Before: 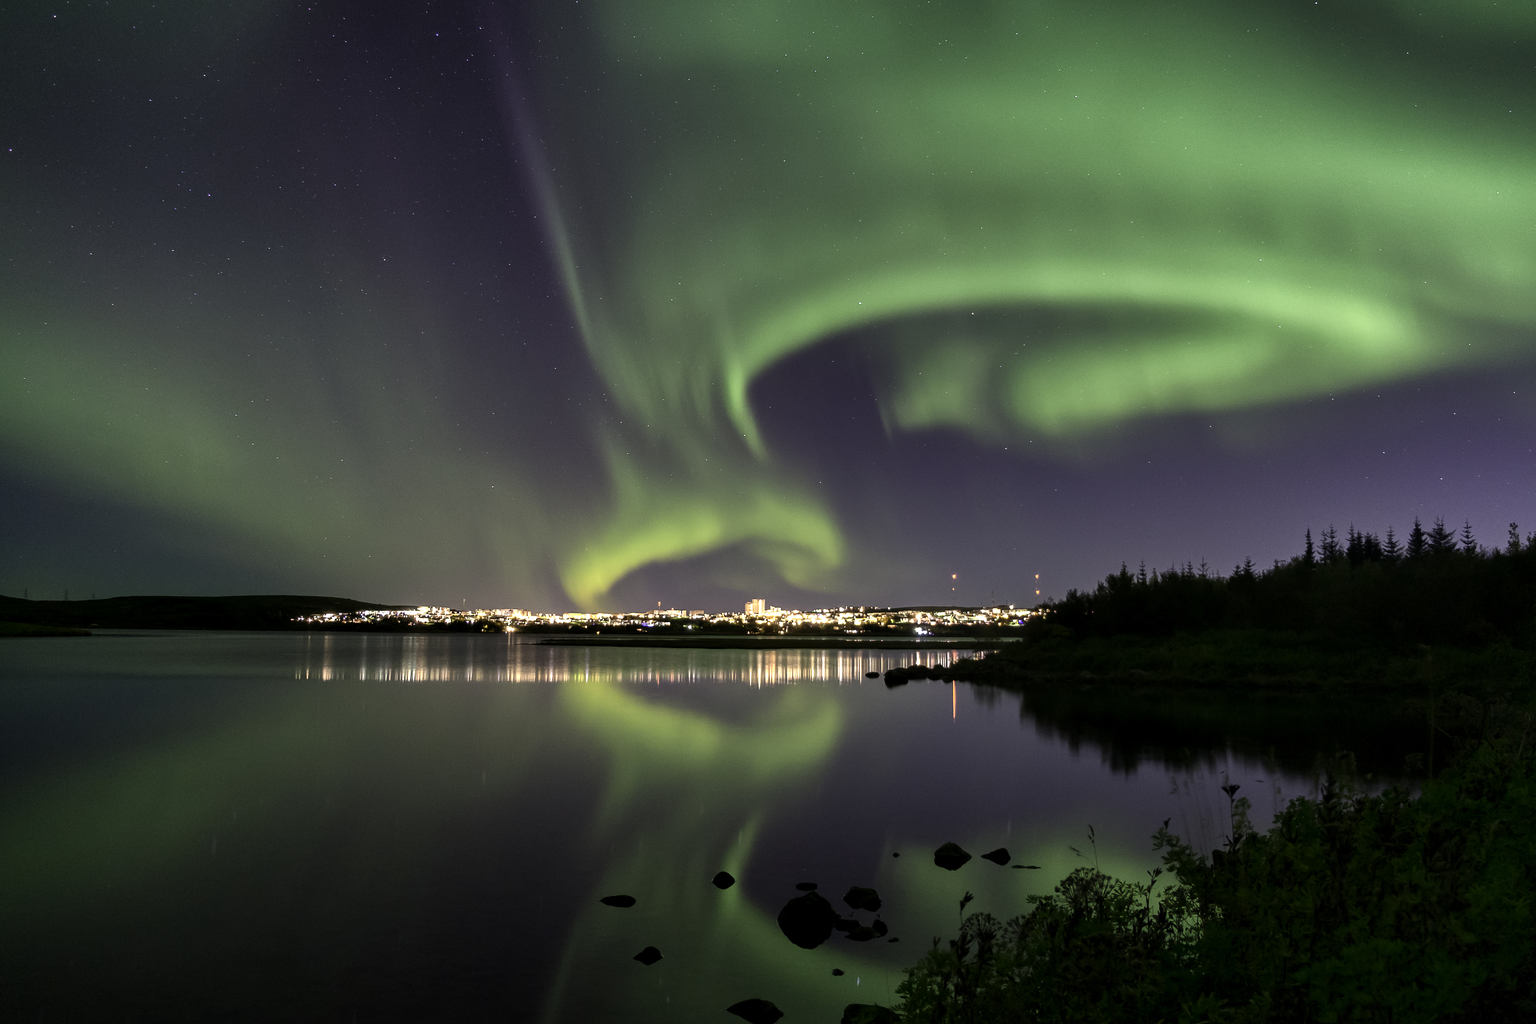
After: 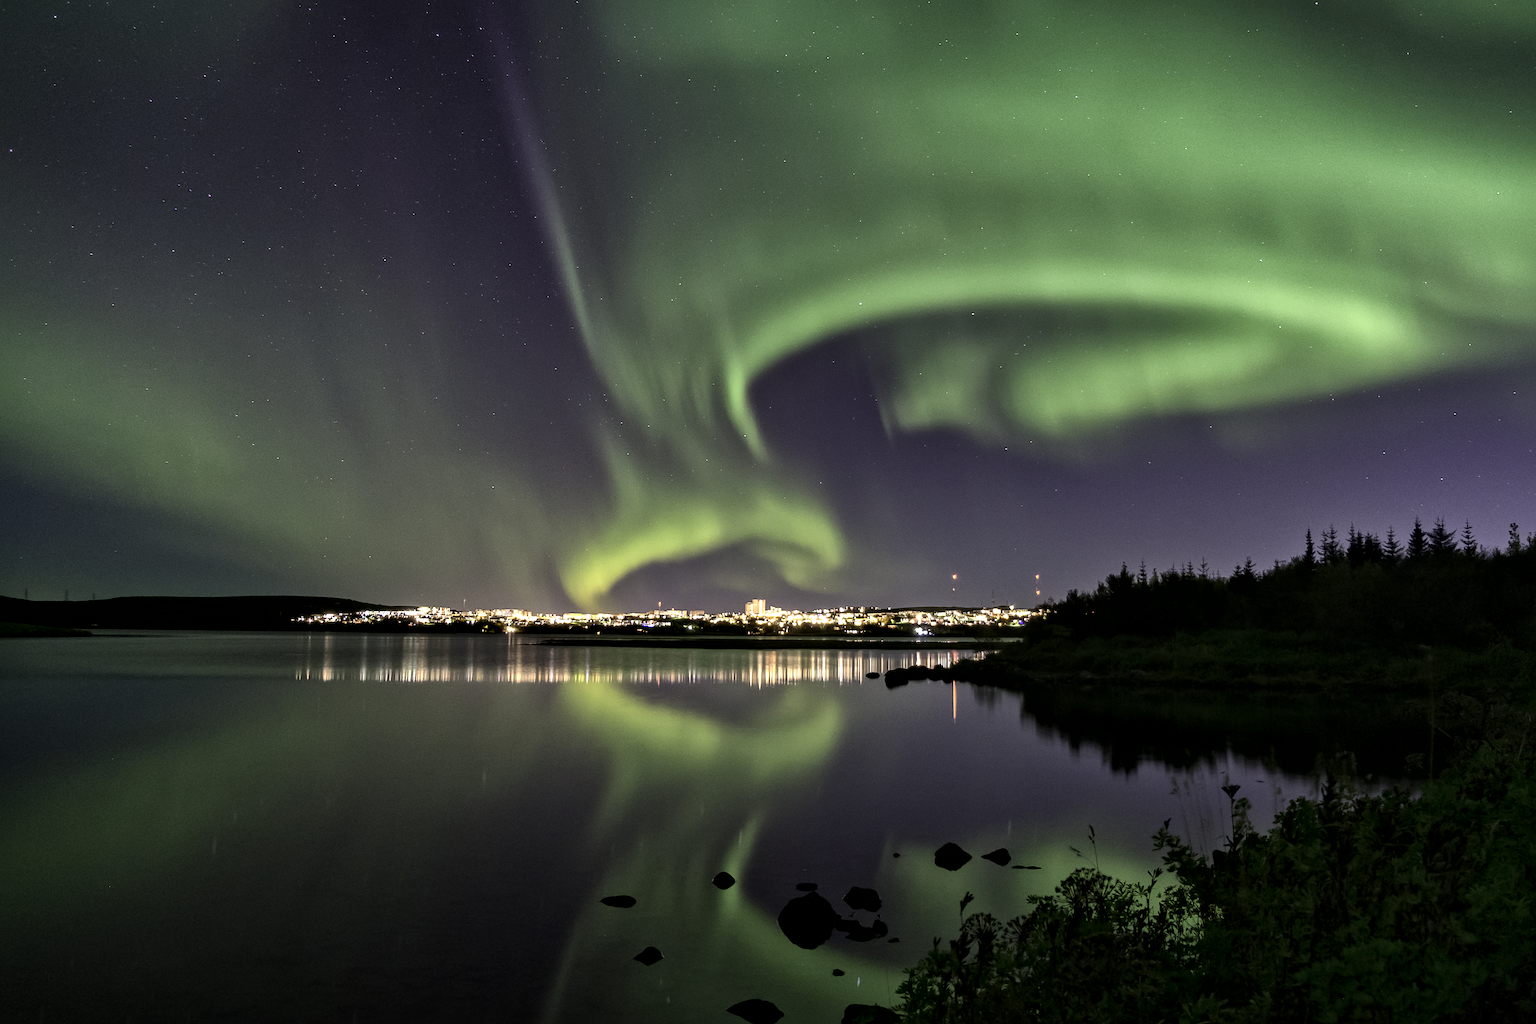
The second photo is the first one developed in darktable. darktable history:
local contrast: mode bilateral grid, contrast 20, coarseness 50, detail 150%, midtone range 0.2
